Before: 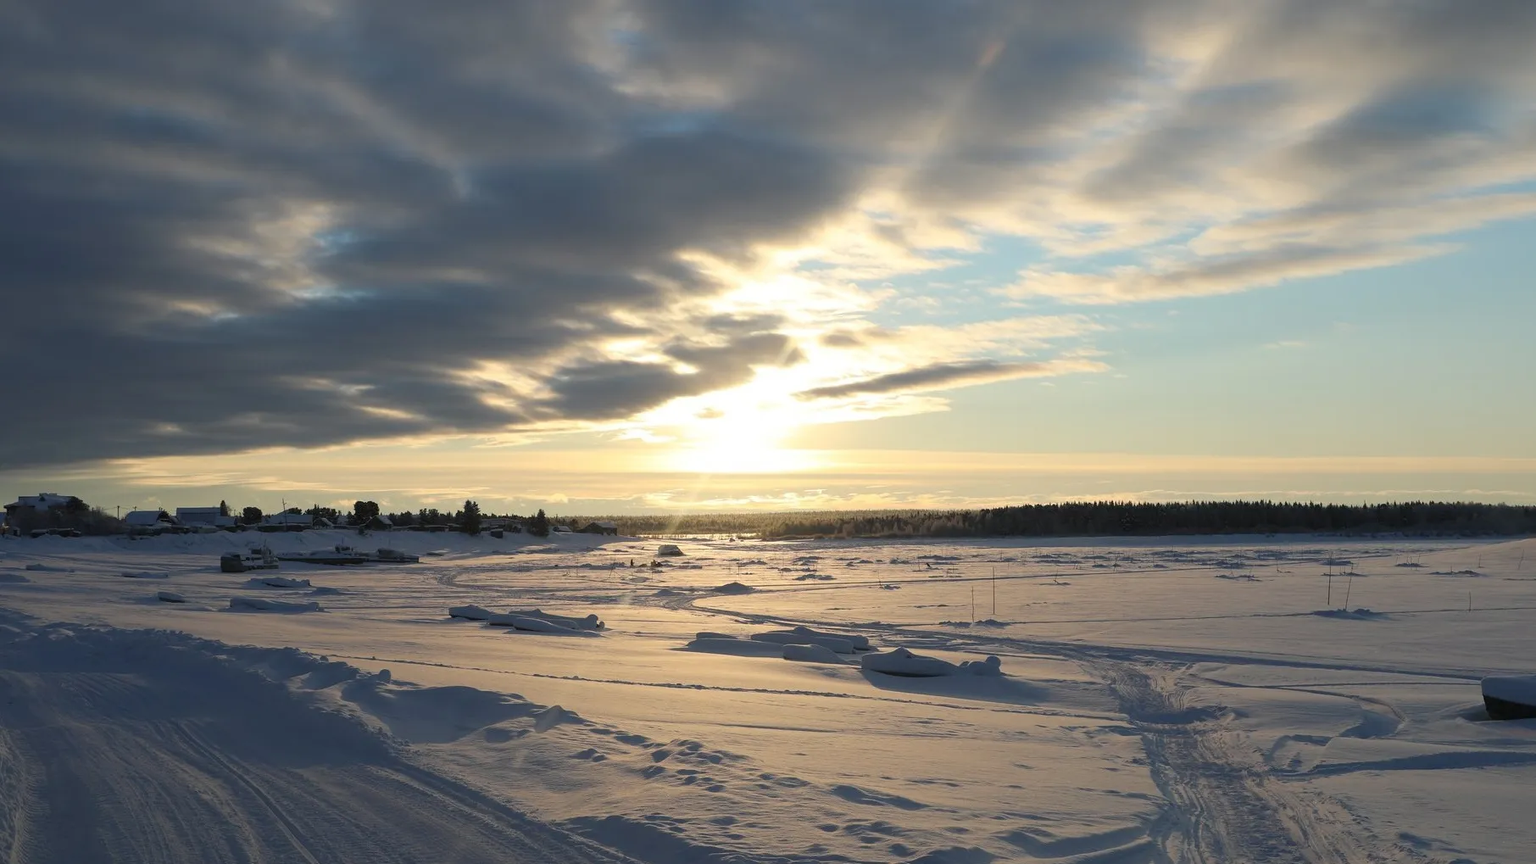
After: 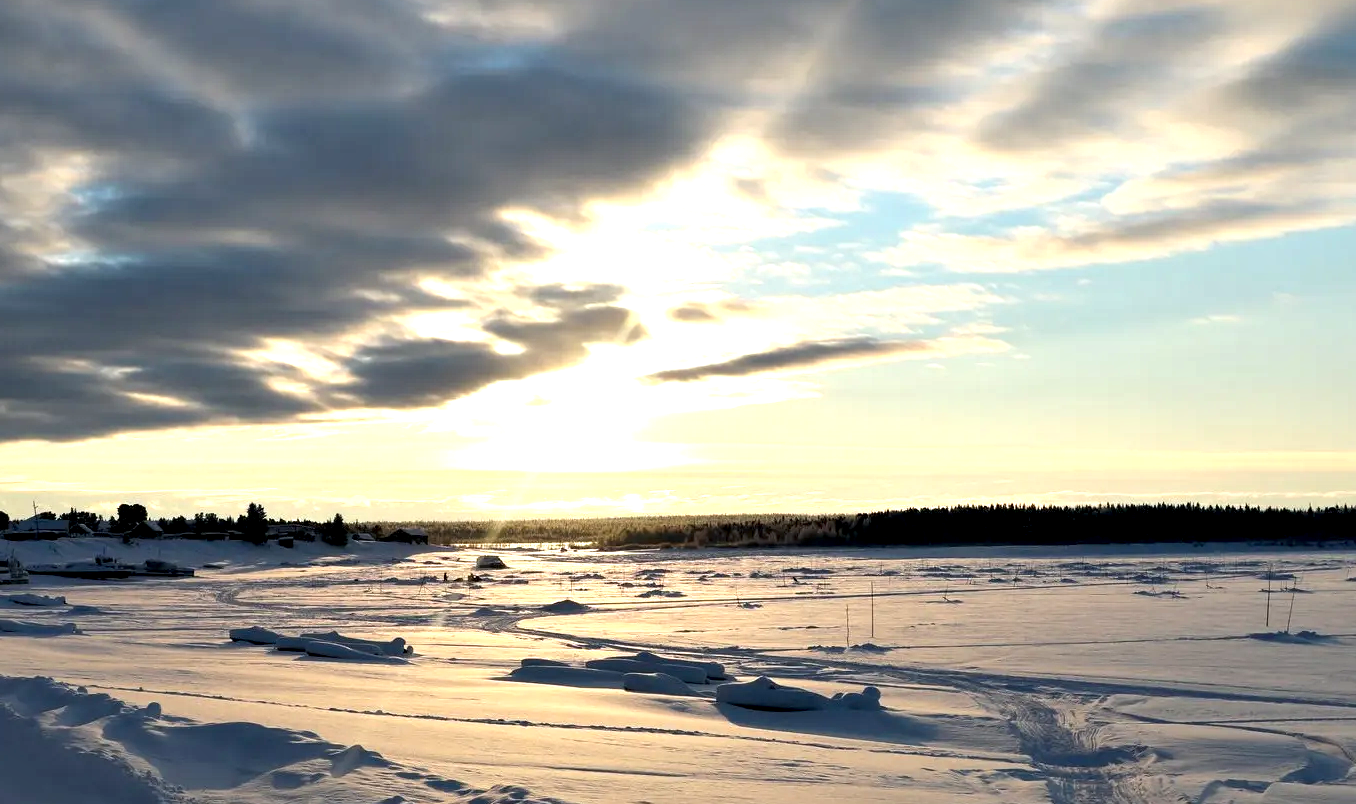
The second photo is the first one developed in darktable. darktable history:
contrast equalizer: octaves 7, y [[0.6 ×6], [0.55 ×6], [0 ×6], [0 ×6], [0 ×6]]
crop: left 16.565%, top 8.61%, right 8.556%, bottom 12.474%
exposure: exposure 0.565 EV, compensate highlight preservation false
